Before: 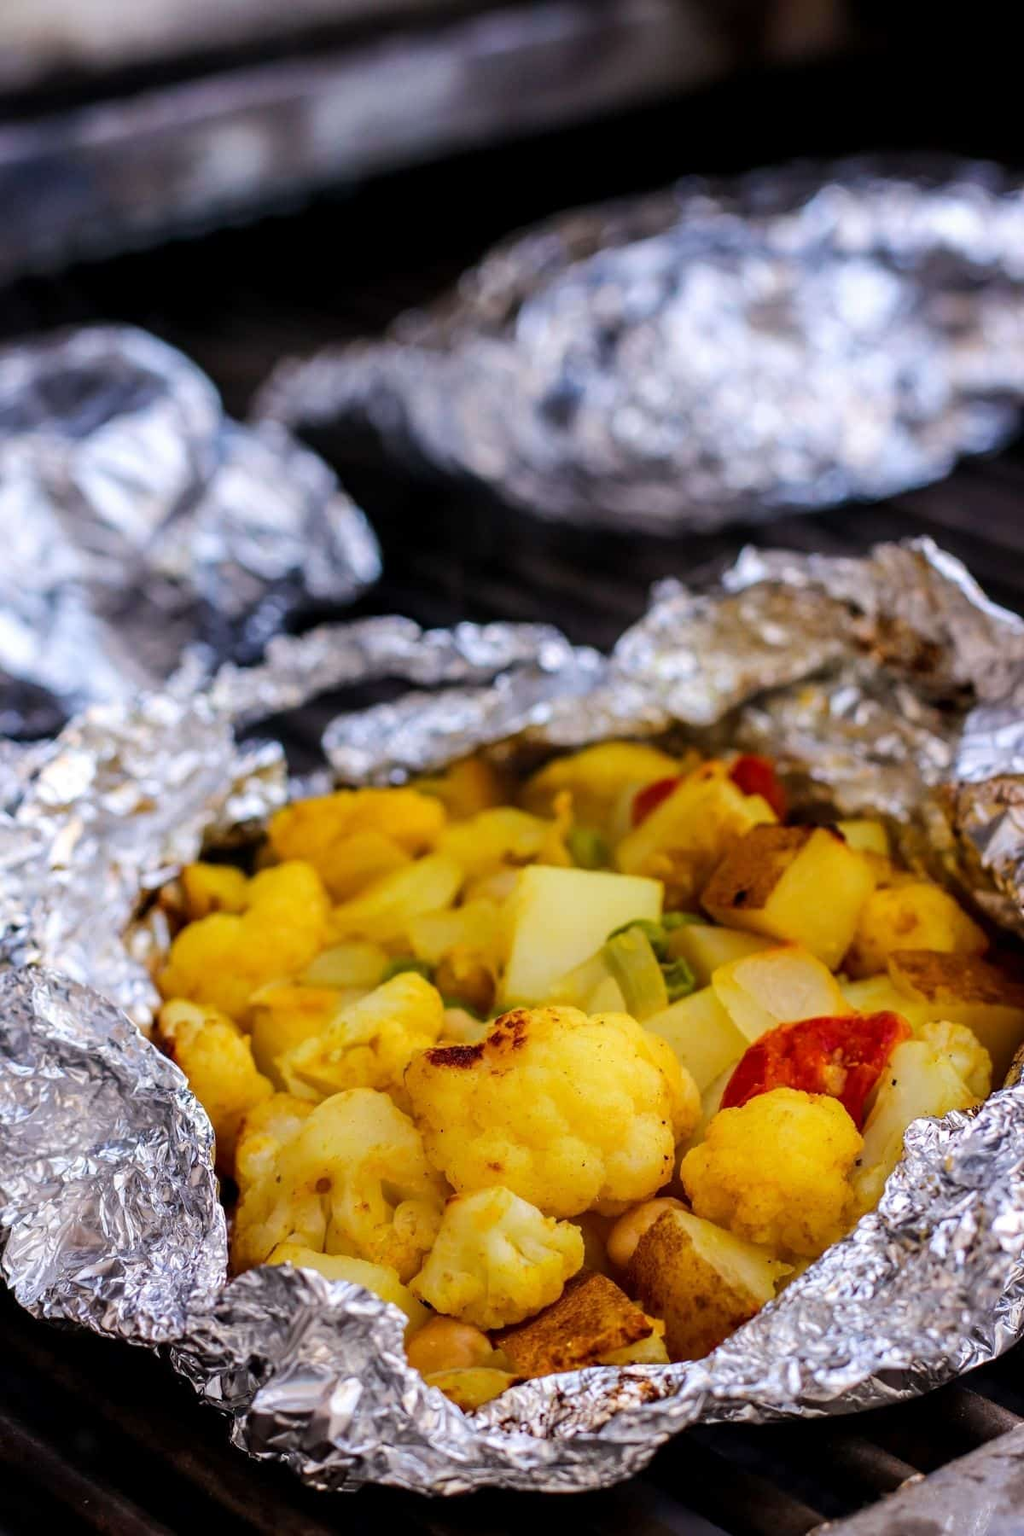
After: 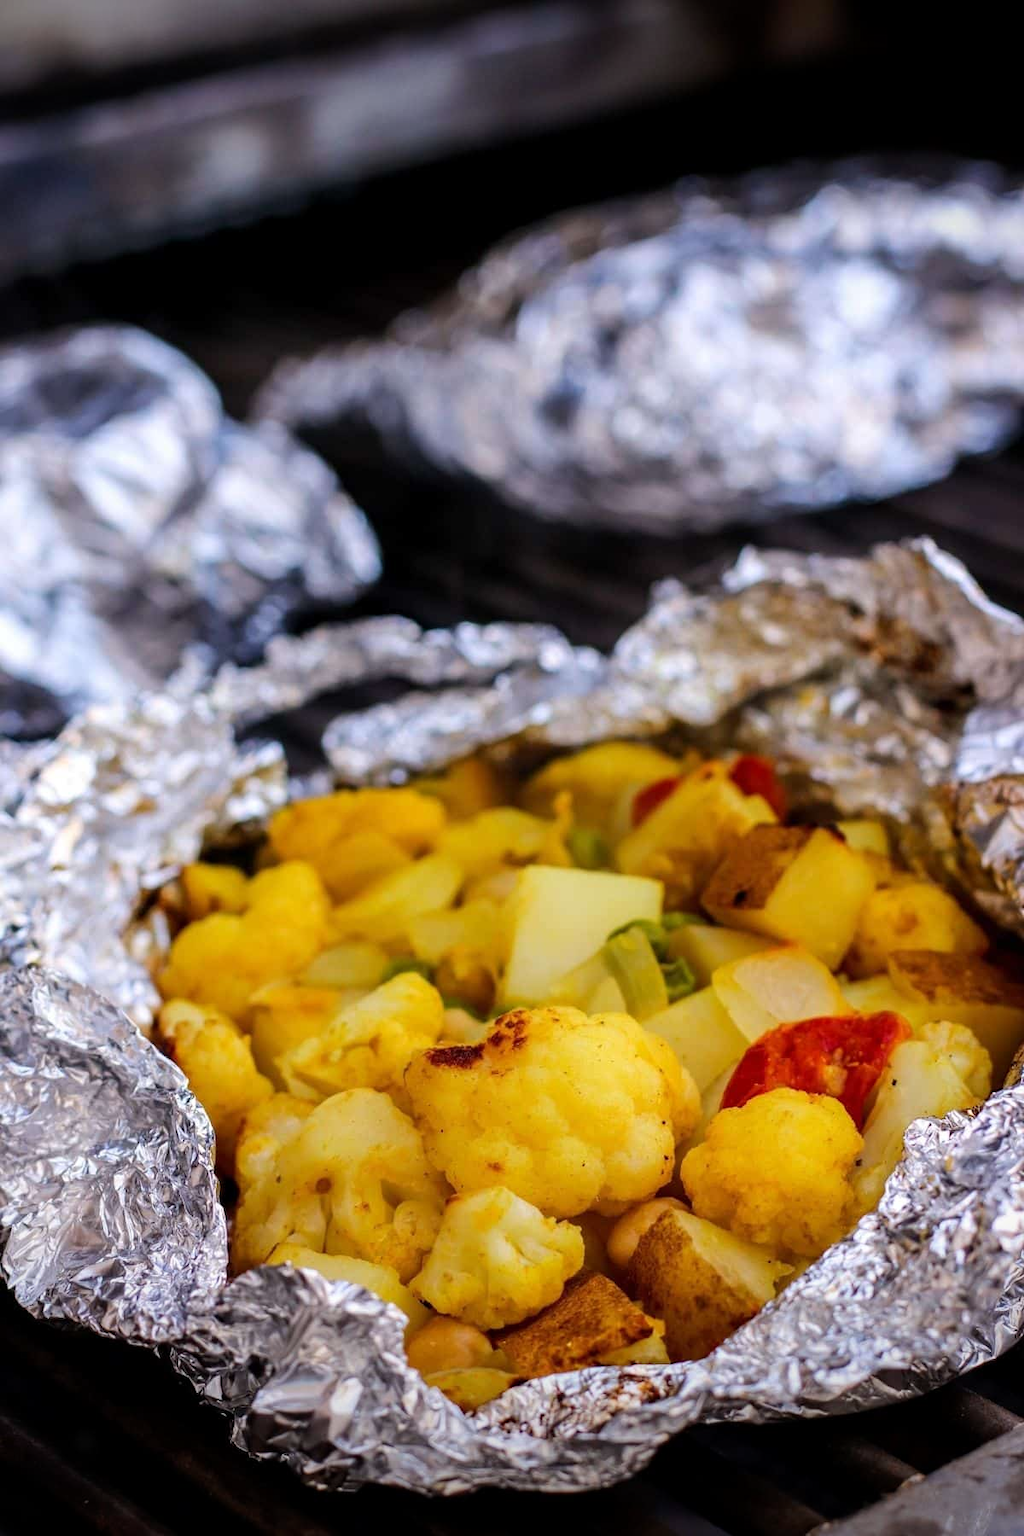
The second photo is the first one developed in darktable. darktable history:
vignetting: fall-off start 100.8%, brightness -0.572, saturation -0.003, width/height ratio 1.308
